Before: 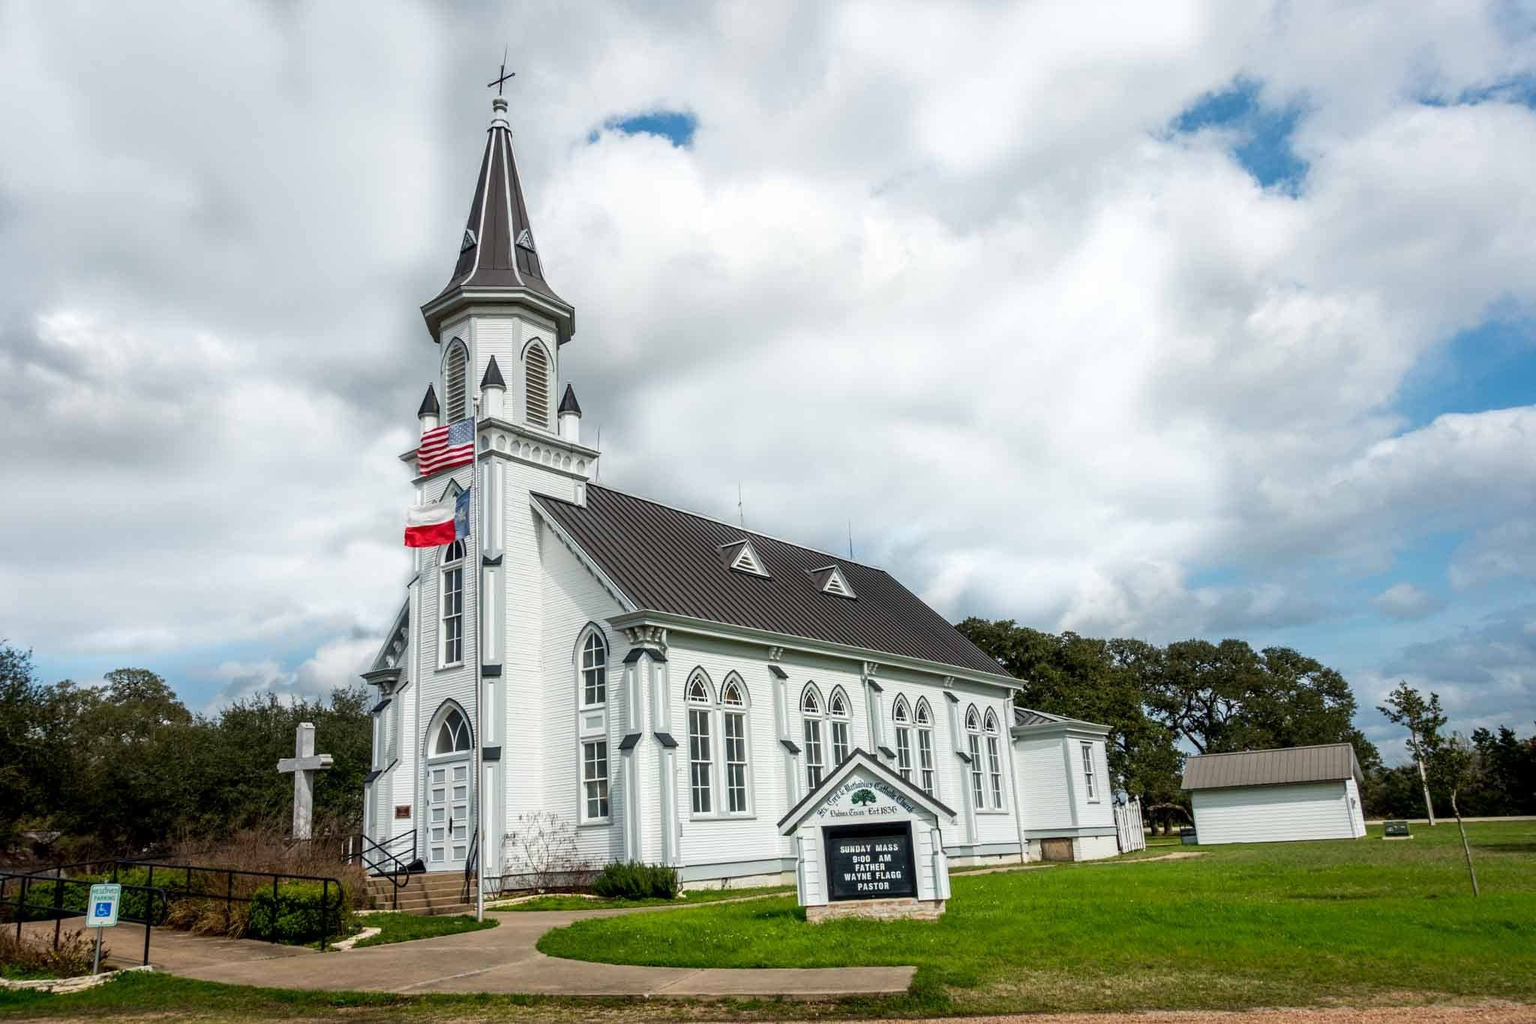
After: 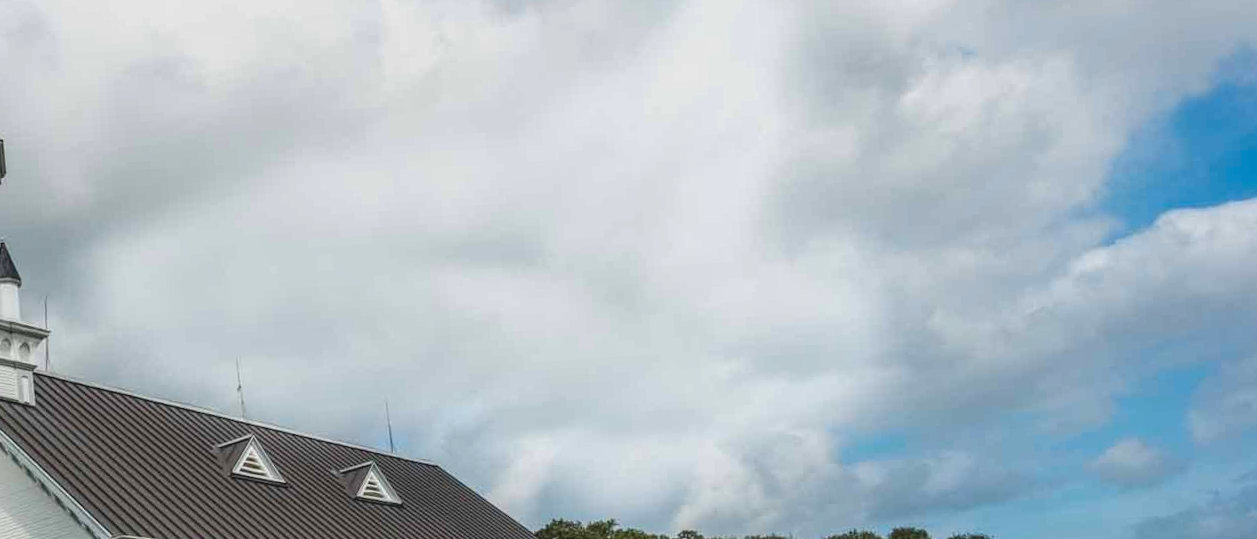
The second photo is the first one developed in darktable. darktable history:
rotate and perspective: rotation -3.52°, crop left 0.036, crop right 0.964, crop top 0.081, crop bottom 0.919
contrast brightness saturation: contrast -0.19, saturation 0.19
local contrast: on, module defaults
crop: left 36.005%, top 18.293%, right 0.31%, bottom 38.444%
